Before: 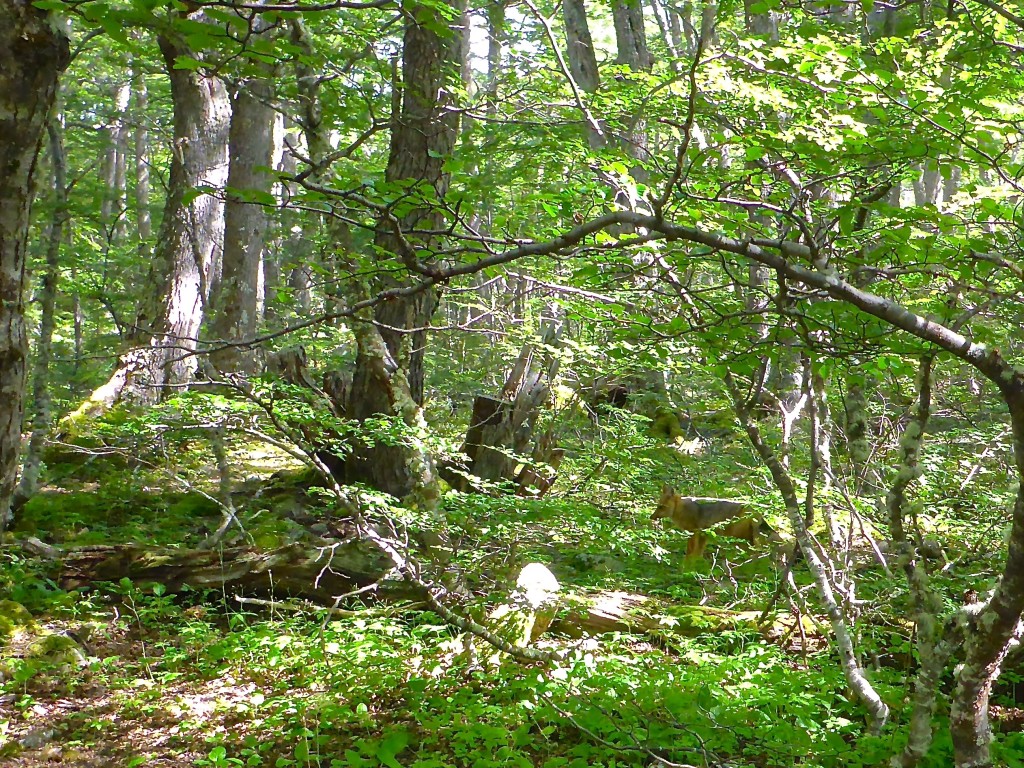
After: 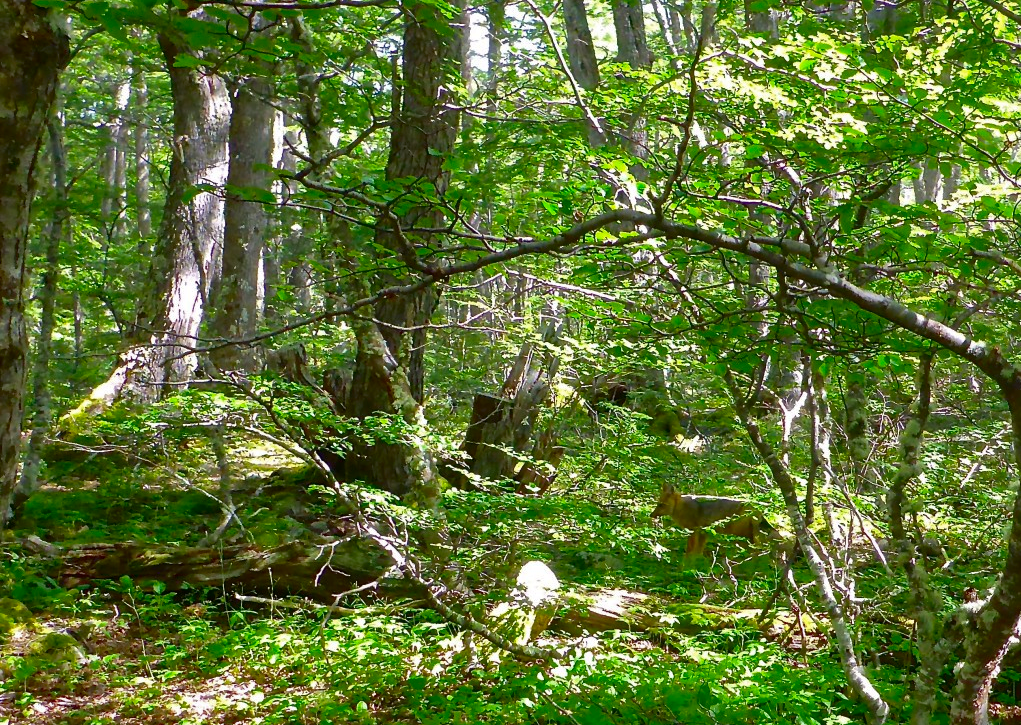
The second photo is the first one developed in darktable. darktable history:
crop: top 0.272%, right 0.262%, bottom 5.061%
contrast brightness saturation: contrast 0.124, brightness -0.125, saturation 0.2
shadows and highlights: highlights color adjustment 0.873%
